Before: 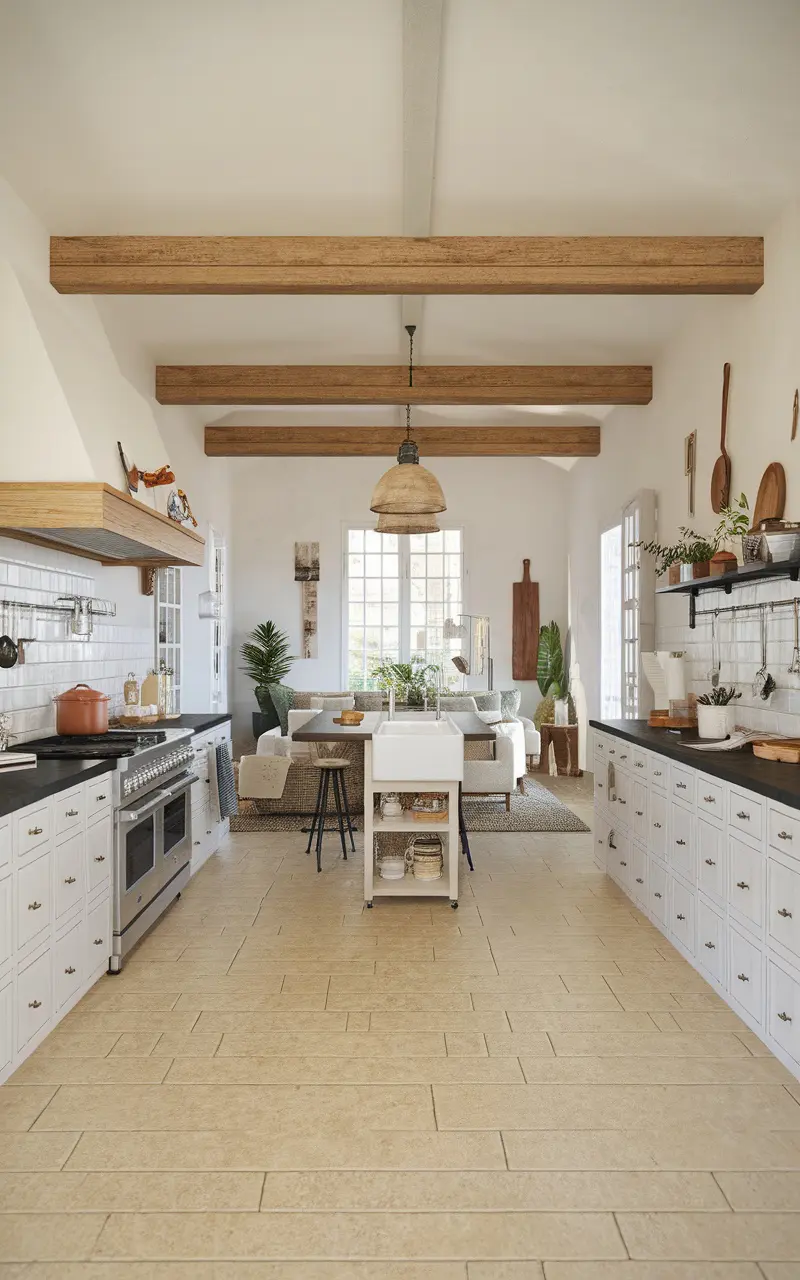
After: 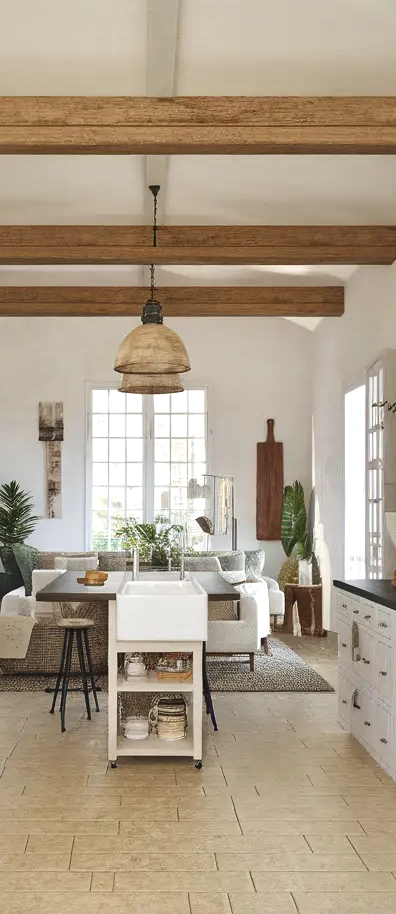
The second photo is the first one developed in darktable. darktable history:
crop: left 32.075%, top 10.976%, right 18.355%, bottom 17.596%
local contrast: mode bilateral grid, contrast 50, coarseness 50, detail 150%, midtone range 0.2
exposure: black level correction -0.008, exposure 0.067 EV, compensate highlight preservation false
